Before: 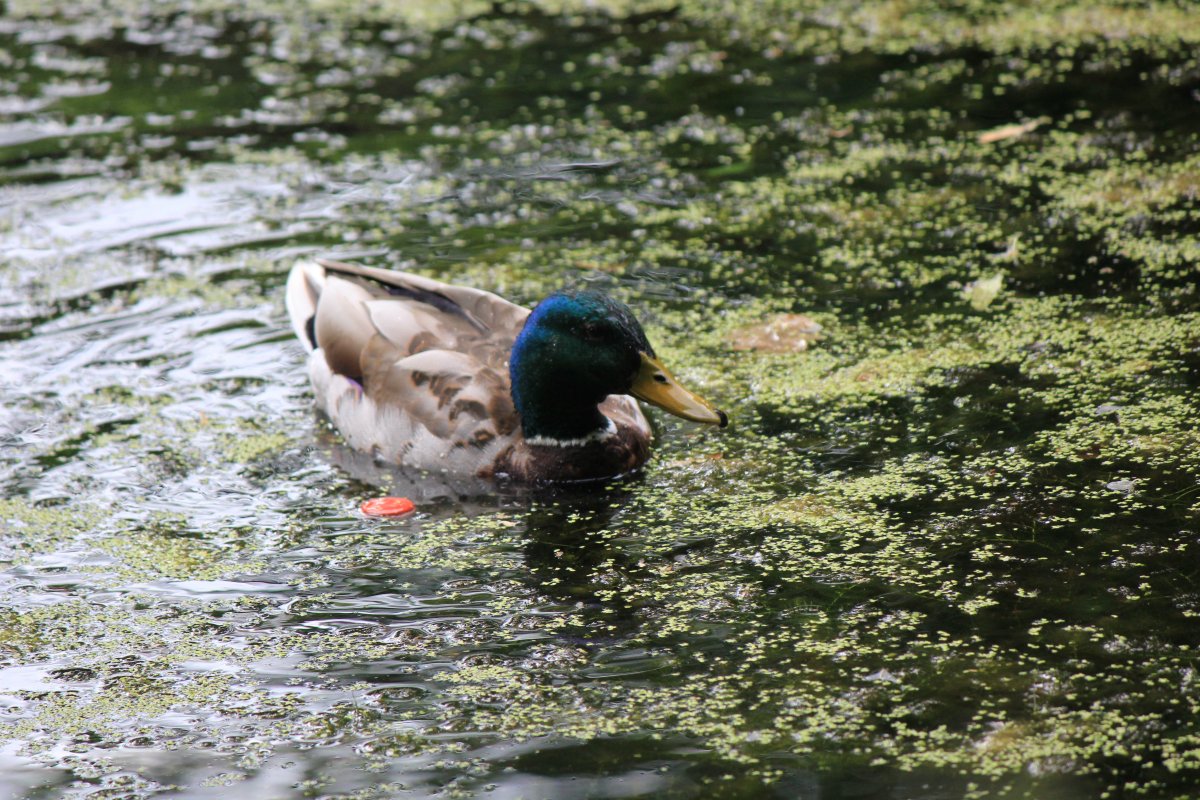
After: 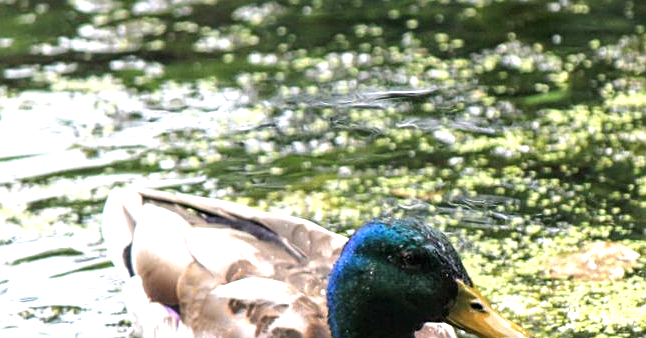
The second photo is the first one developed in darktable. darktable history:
crop: left 15.306%, top 9.065%, right 30.789%, bottom 48.638%
exposure: black level correction 0.001, exposure 1.116 EV, compensate highlight preservation false
sharpen: on, module defaults
local contrast: detail 130%
